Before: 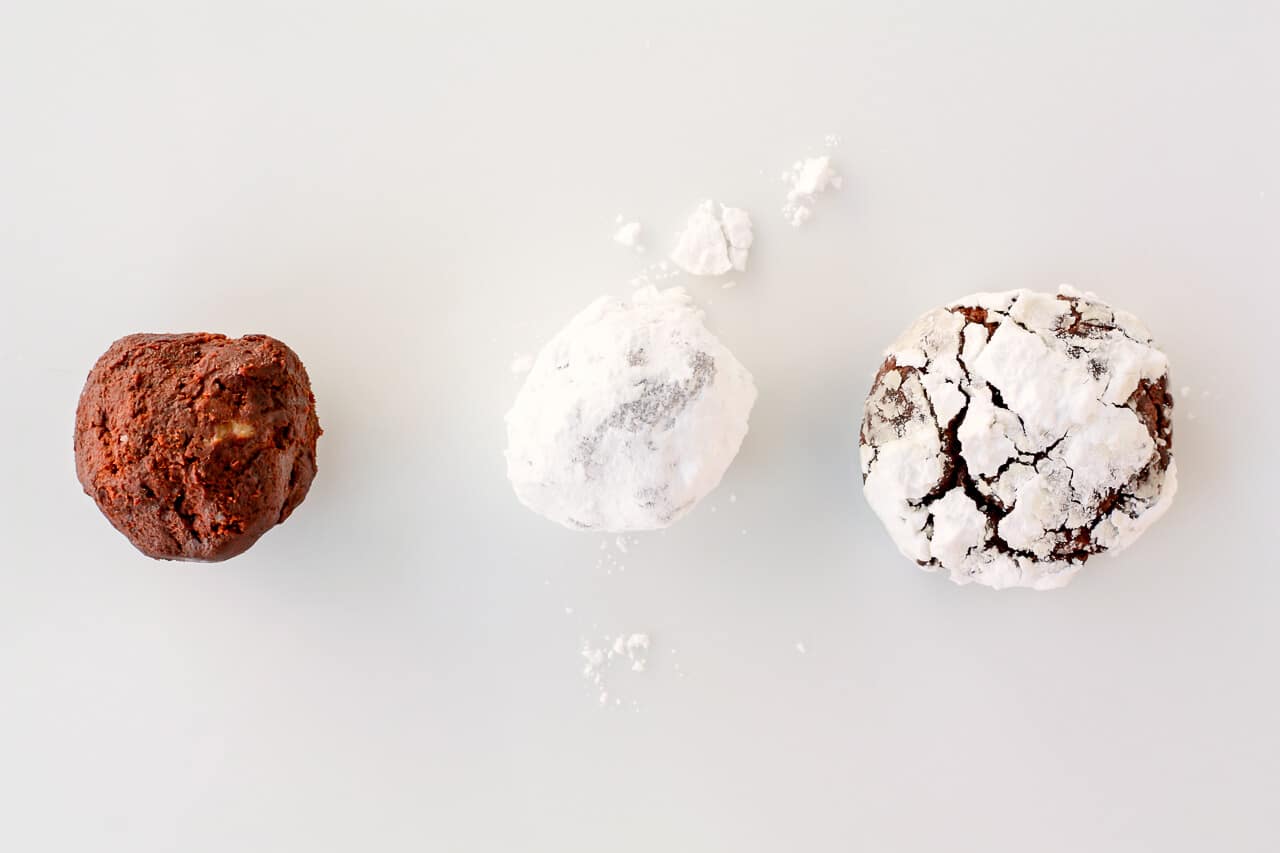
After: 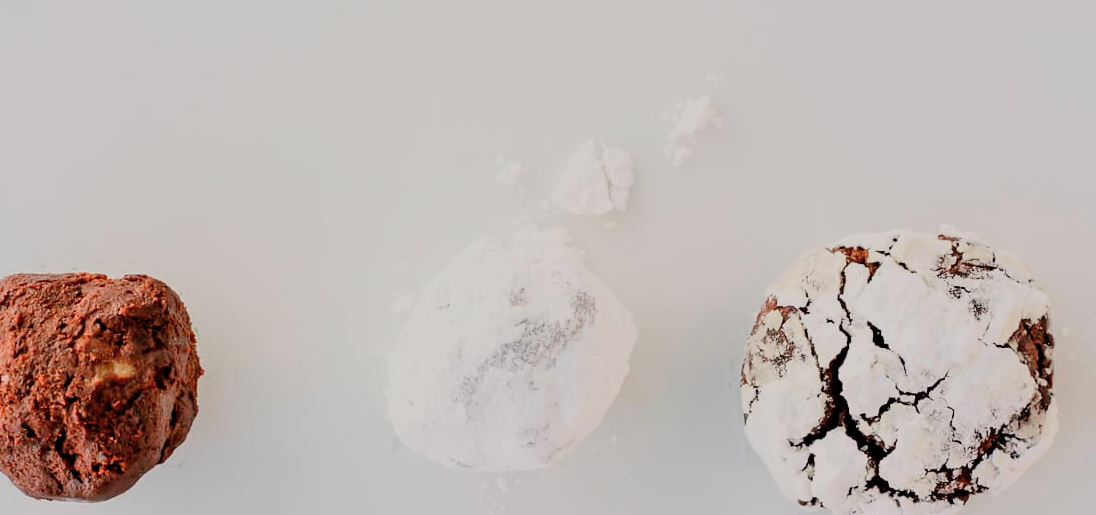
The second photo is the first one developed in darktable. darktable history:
color zones: curves: ch0 [(0.25, 0.5) (0.347, 0.092) (0.75, 0.5)]; ch1 [(0.25, 0.5) (0.33, 0.51) (0.75, 0.5)]
filmic rgb: black relative exposure -7.15 EV, white relative exposure 5.36 EV, hardness 3.02, color science v6 (2022)
crop and rotate: left 9.345%, top 7.22%, right 4.982%, bottom 32.331%
